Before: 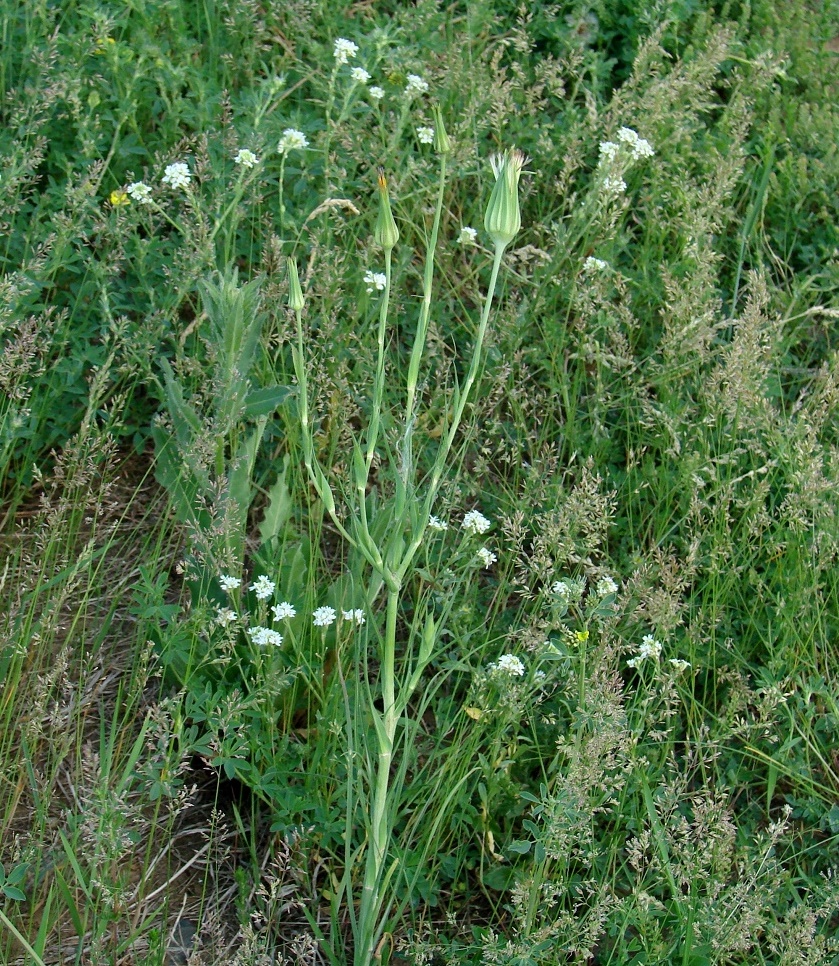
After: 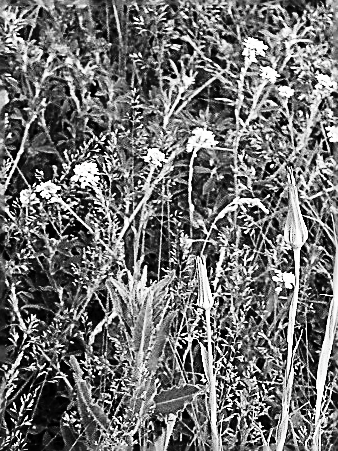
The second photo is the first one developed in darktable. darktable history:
sharpen: amount 1.845
exposure: compensate highlight preservation false
crop and rotate: left 10.851%, top 0.119%, right 48.862%, bottom 53.15%
contrast brightness saturation: saturation -0.997
tone curve: curves: ch0 [(0, 0) (0.003, 0.01) (0.011, 0.01) (0.025, 0.011) (0.044, 0.014) (0.069, 0.018) (0.1, 0.022) (0.136, 0.026) (0.177, 0.035) (0.224, 0.051) (0.277, 0.085) (0.335, 0.158) (0.399, 0.299) (0.468, 0.457) (0.543, 0.634) (0.623, 0.801) (0.709, 0.904) (0.801, 0.963) (0.898, 0.986) (1, 1)], color space Lab, linked channels, preserve colors none
tone equalizer: edges refinement/feathering 500, mask exposure compensation -1.57 EV, preserve details no
shadows and highlights: shadows -89.51, highlights 91.27, soften with gaussian
